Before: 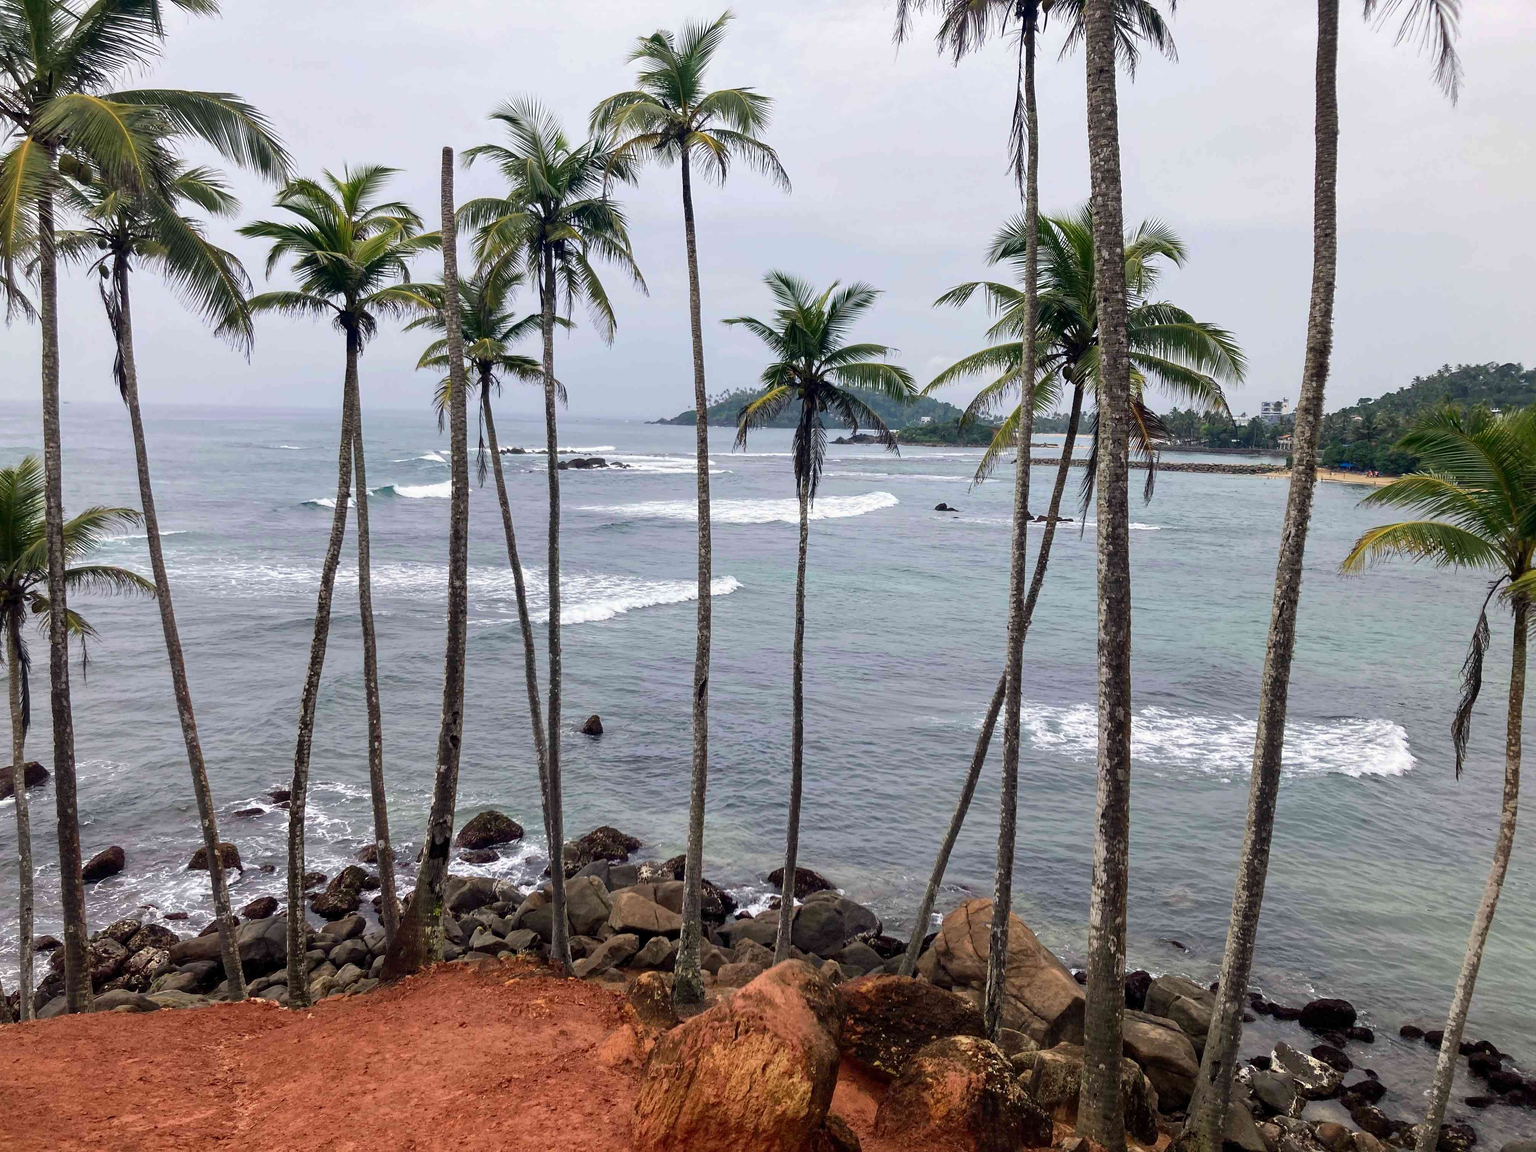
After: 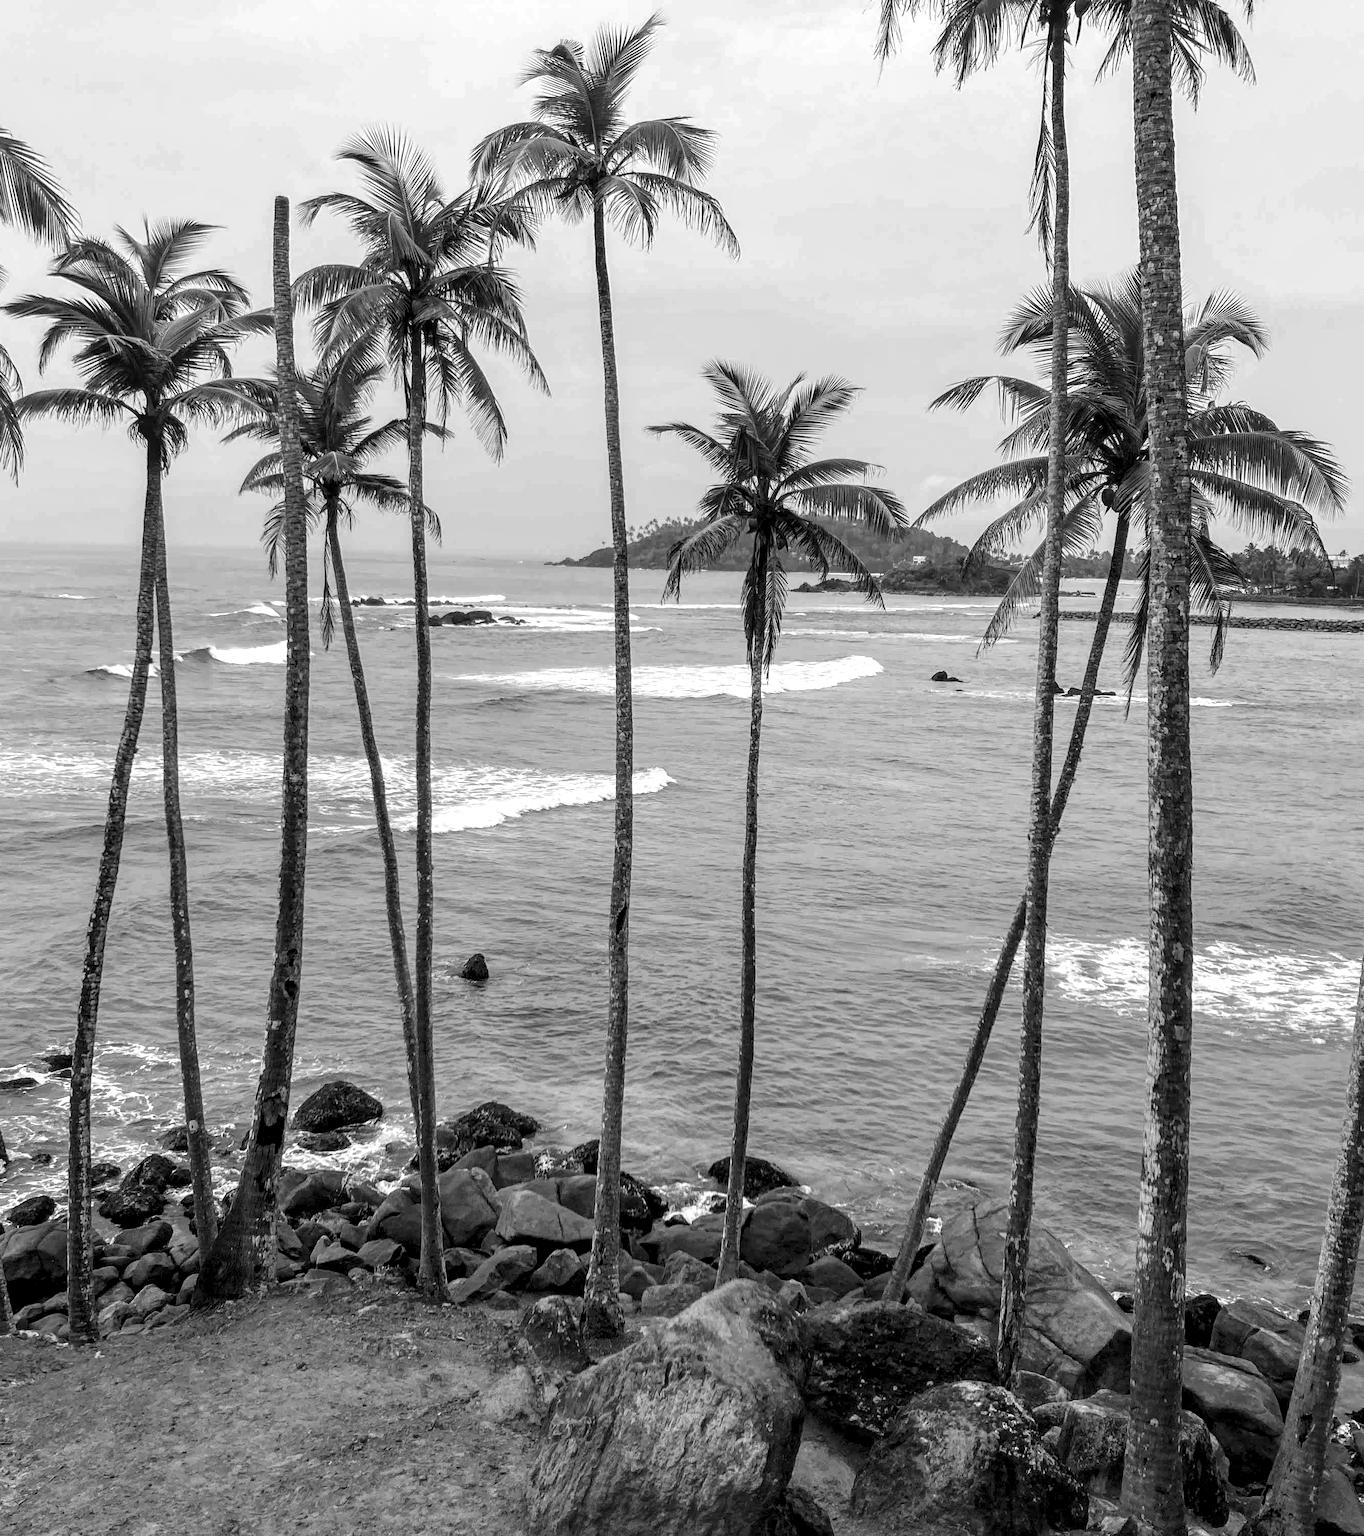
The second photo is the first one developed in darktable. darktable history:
crop: left 15.419%, right 17.914%
monochrome: on, module defaults
exposure: exposure 0.2 EV, compensate highlight preservation false
local contrast: detail 130%
vibrance: vibrance 50%
